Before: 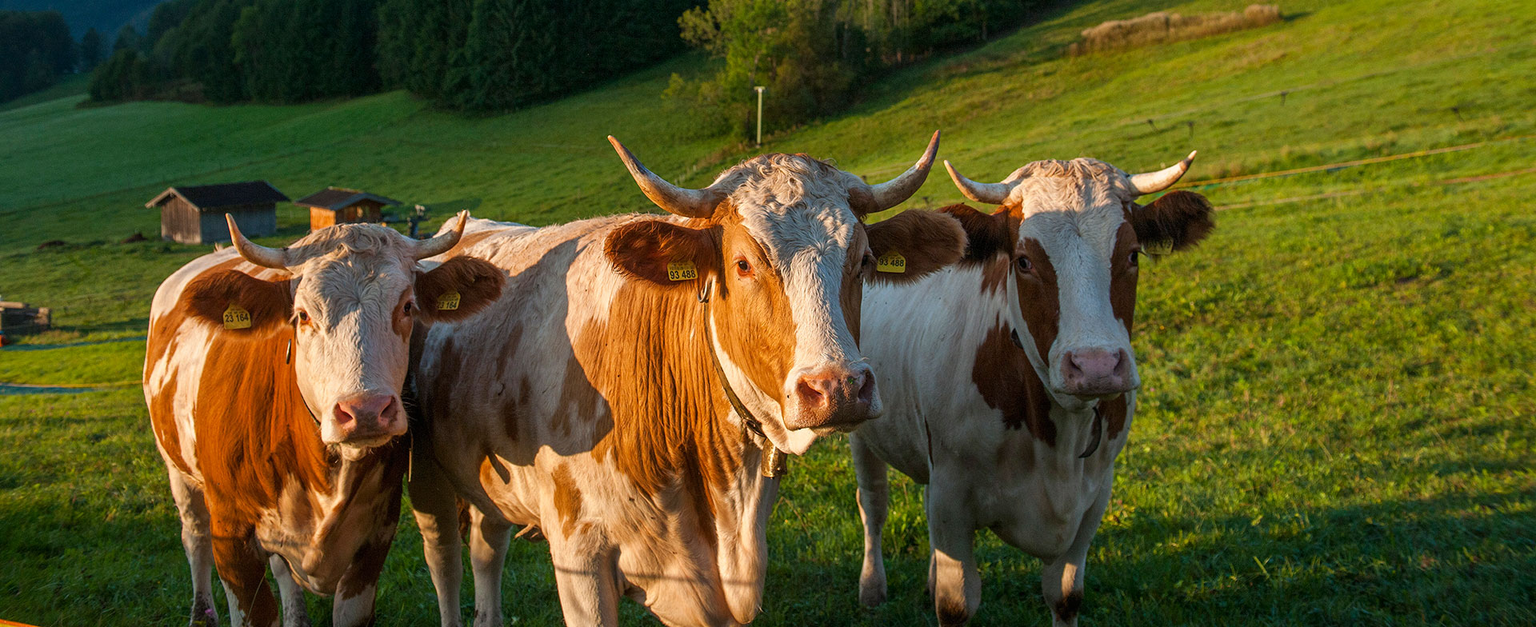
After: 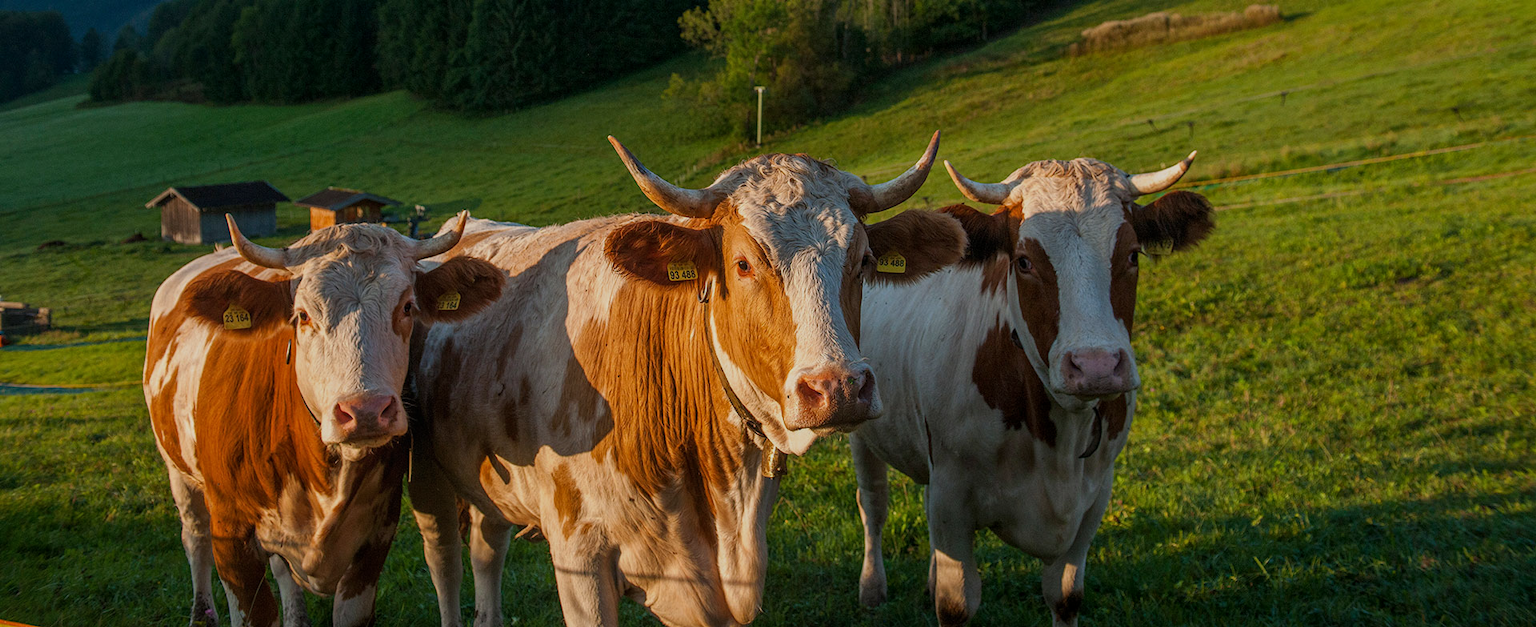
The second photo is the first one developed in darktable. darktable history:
exposure: exposure -0.462 EV, compensate highlight preservation false
local contrast: detail 110%
